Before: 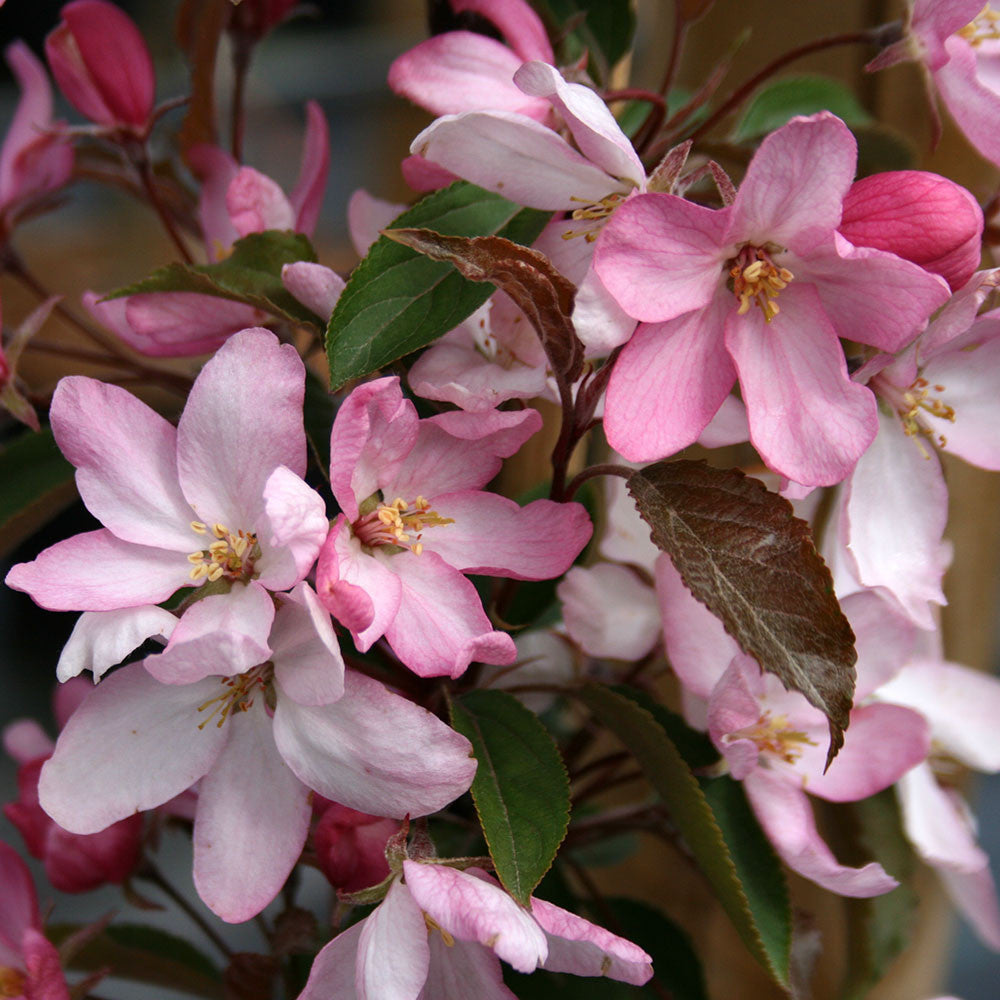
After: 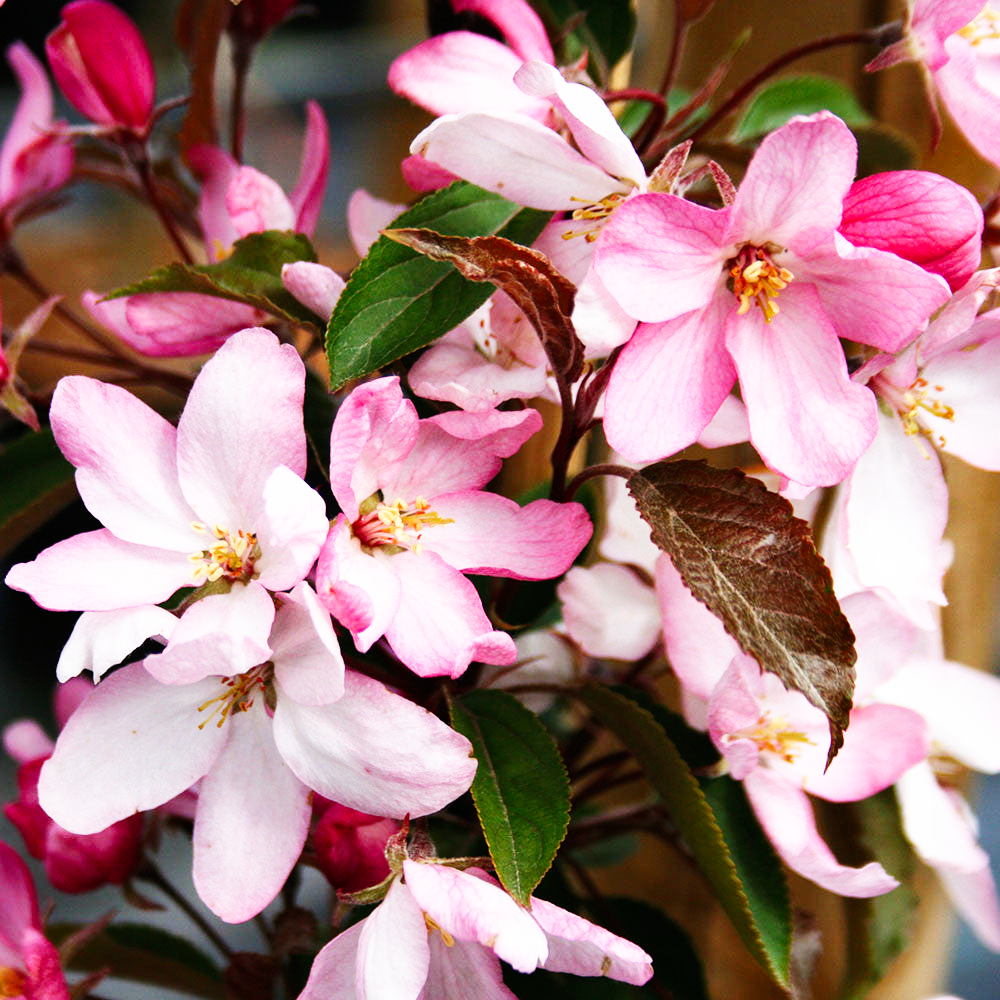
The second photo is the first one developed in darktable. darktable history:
base curve: curves: ch0 [(0, 0) (0.007, 0.004) (0.027, 0.03) (0.046, 0.07) (0.207, 0.54) (0.442, 0.872) (0.673, 0.972) (1, 1)], preserve colors none
color balance rgb: global vibrance 1%, saturation formula JzAzBz (2021)
